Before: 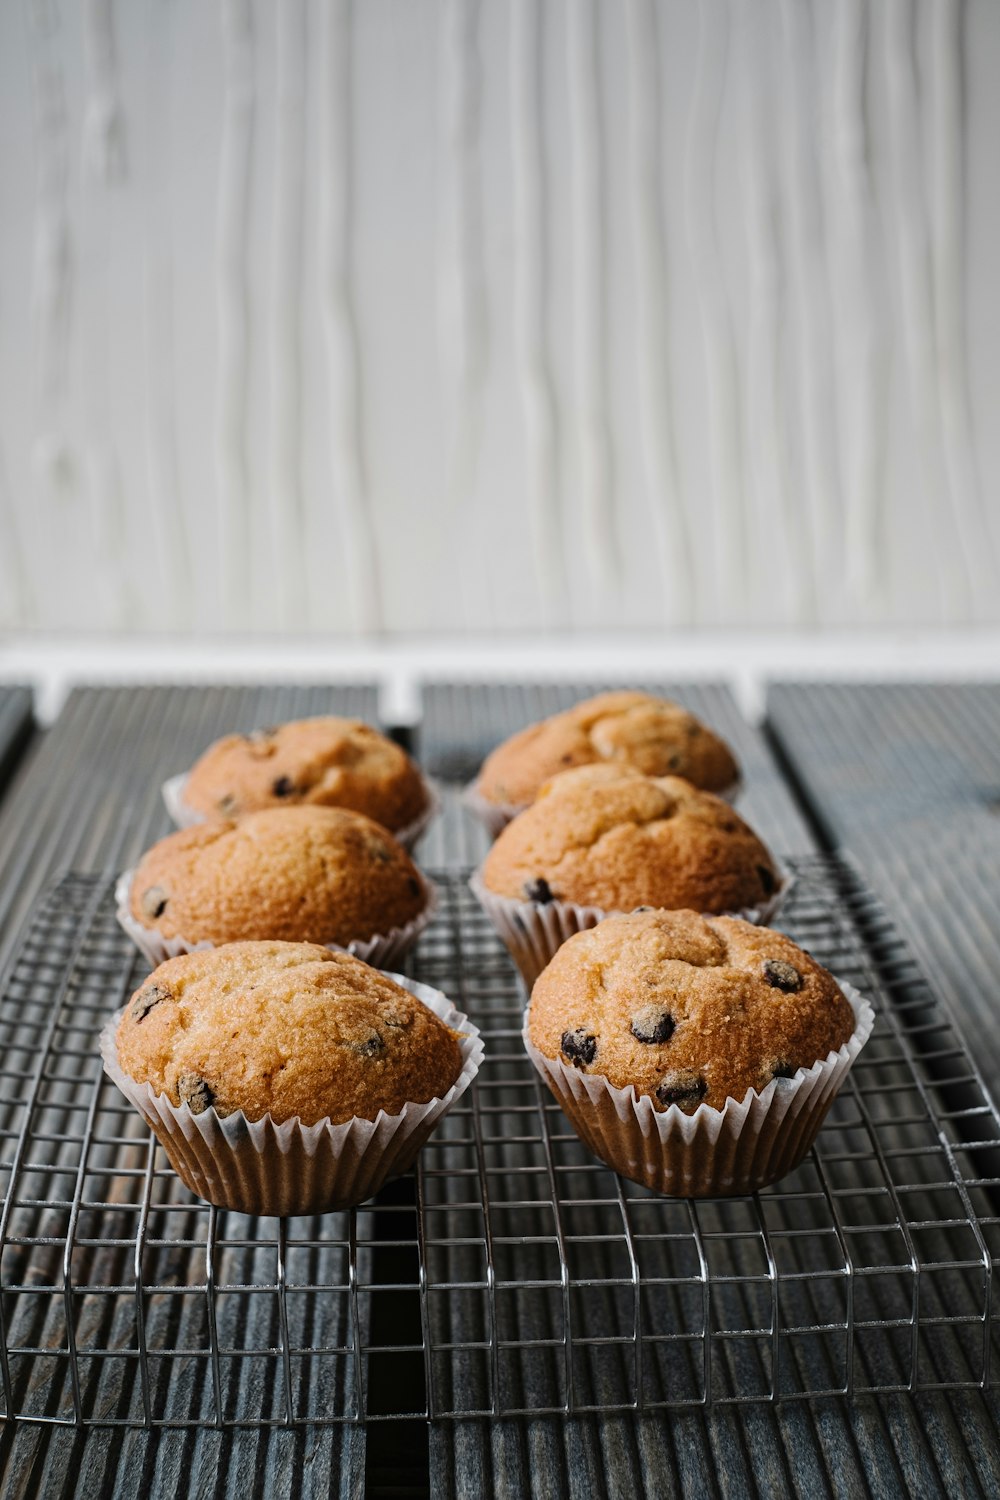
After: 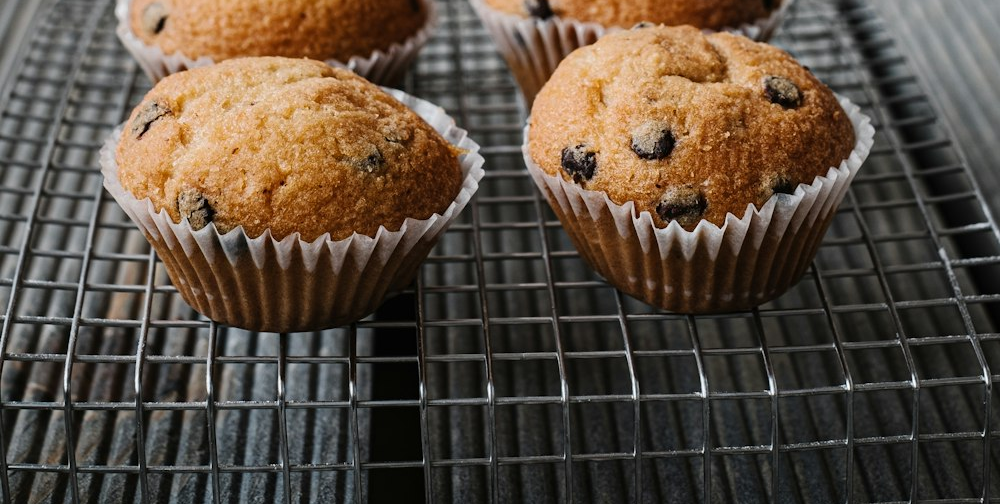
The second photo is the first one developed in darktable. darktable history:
crop and rotate: top 58.981%, bottom 7.399%
